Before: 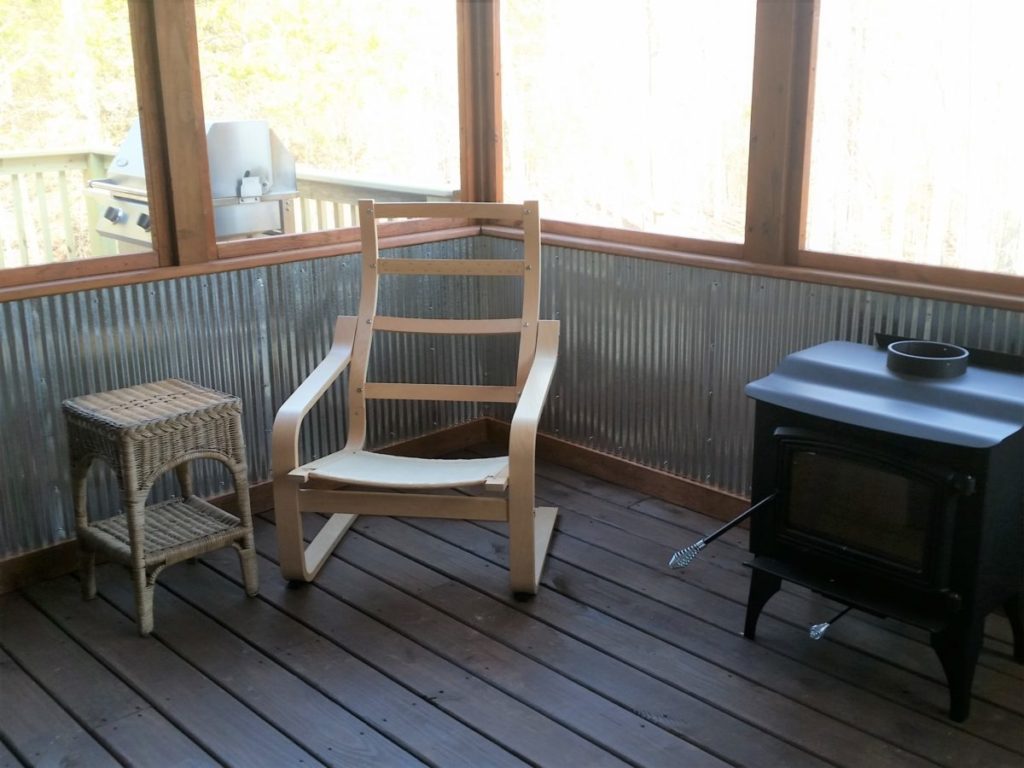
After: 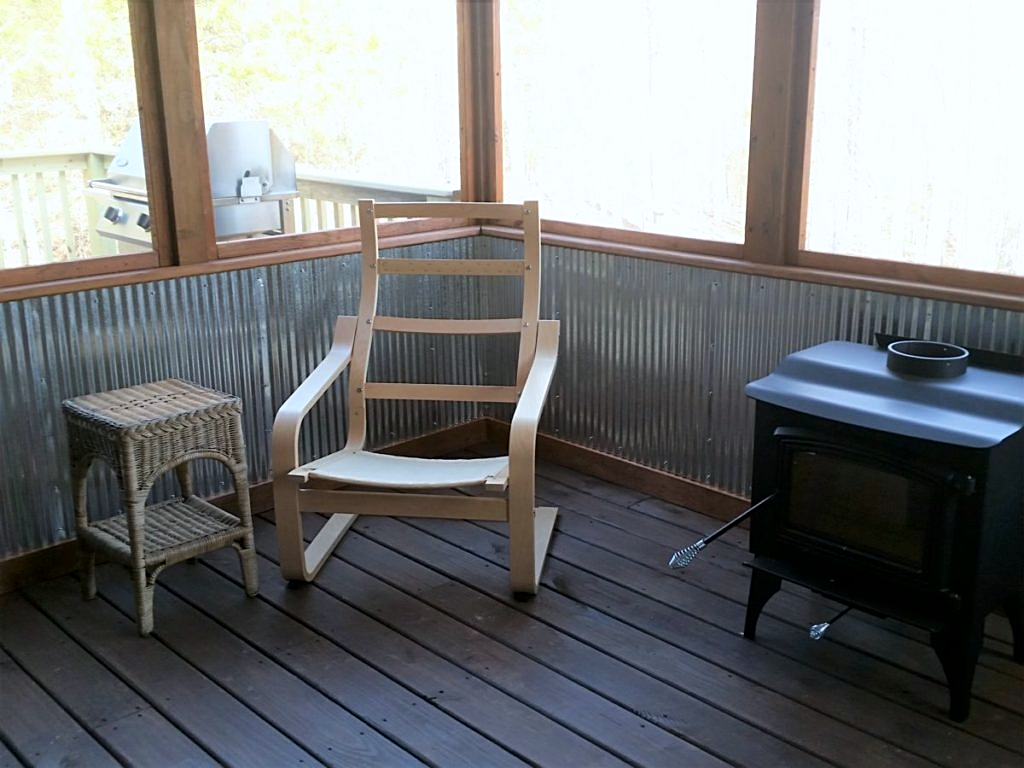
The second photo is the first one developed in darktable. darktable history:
white balance: red 0.976, blue 1.04
sharpen: on, module defaults
exposure: black level correction 0.001, compensate highlight preservation false
shadows and highlights: shadows -30, highlights 30
